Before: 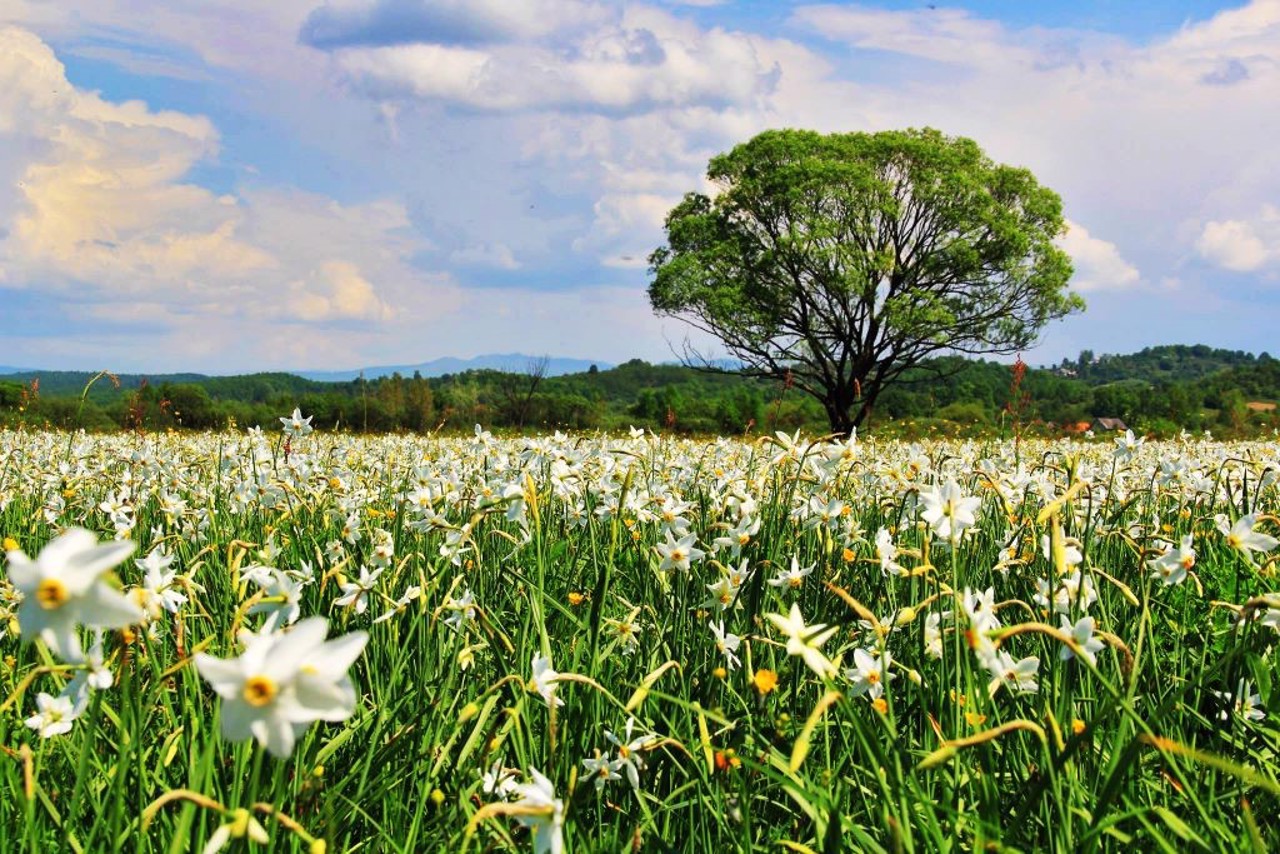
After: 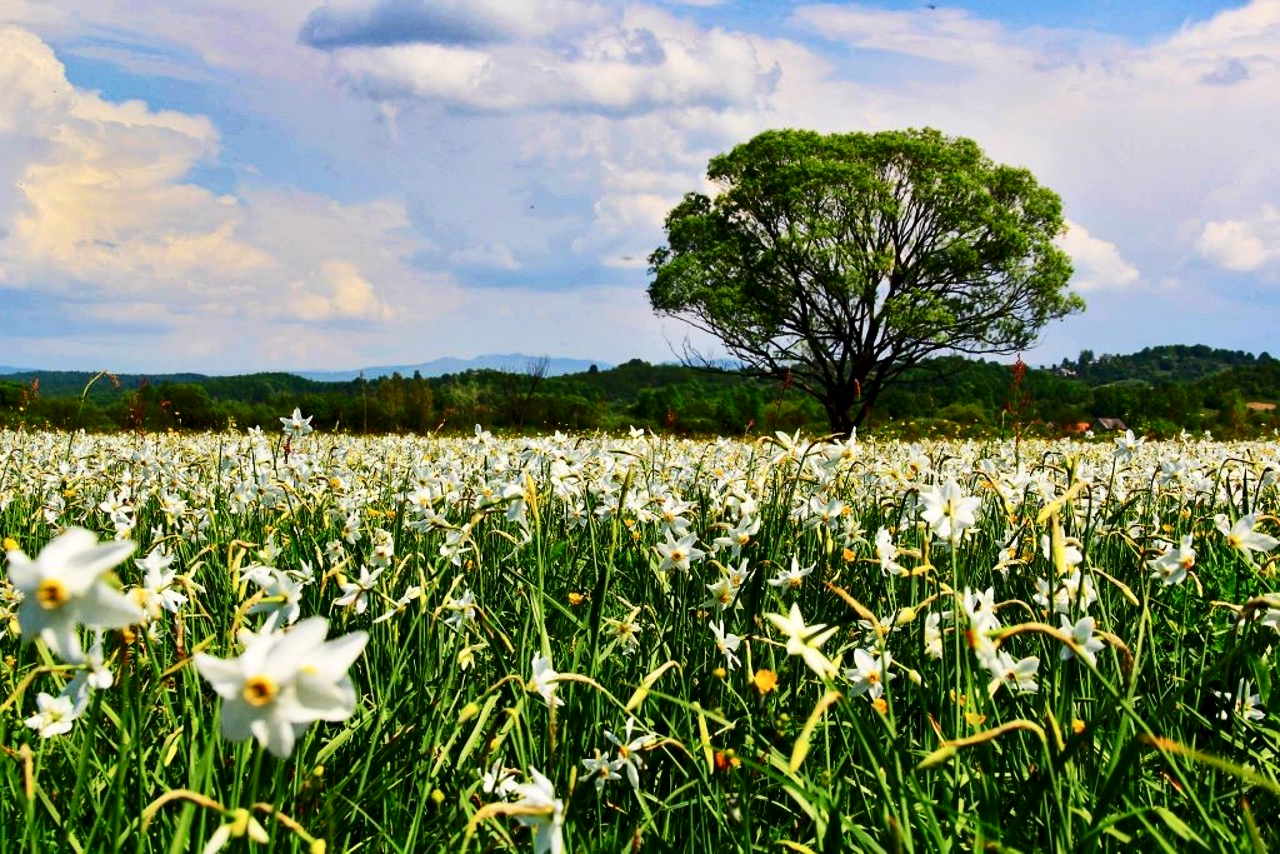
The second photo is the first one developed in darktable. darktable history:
tone curve: curves: ch0 [(0, 0) (0.003, 0) (0.011, 0) (0.025, 0) (0.044, 0.006) (0.069, 0.024) (0.1, 0.038) (0.136, 0.052) (0.177, 0.08) (0.224, 0.112) (0.277, 0.145) (0.335, 0.206) (0.399, 0.284) (0.468, 0.372) (0.543, 0.477) (0.623, 0.593) (0.709, 0.717) (0.801, 0.815) (0.898, 0.92) (1, 1)], color space Lab, independent channels, preserve colors none
